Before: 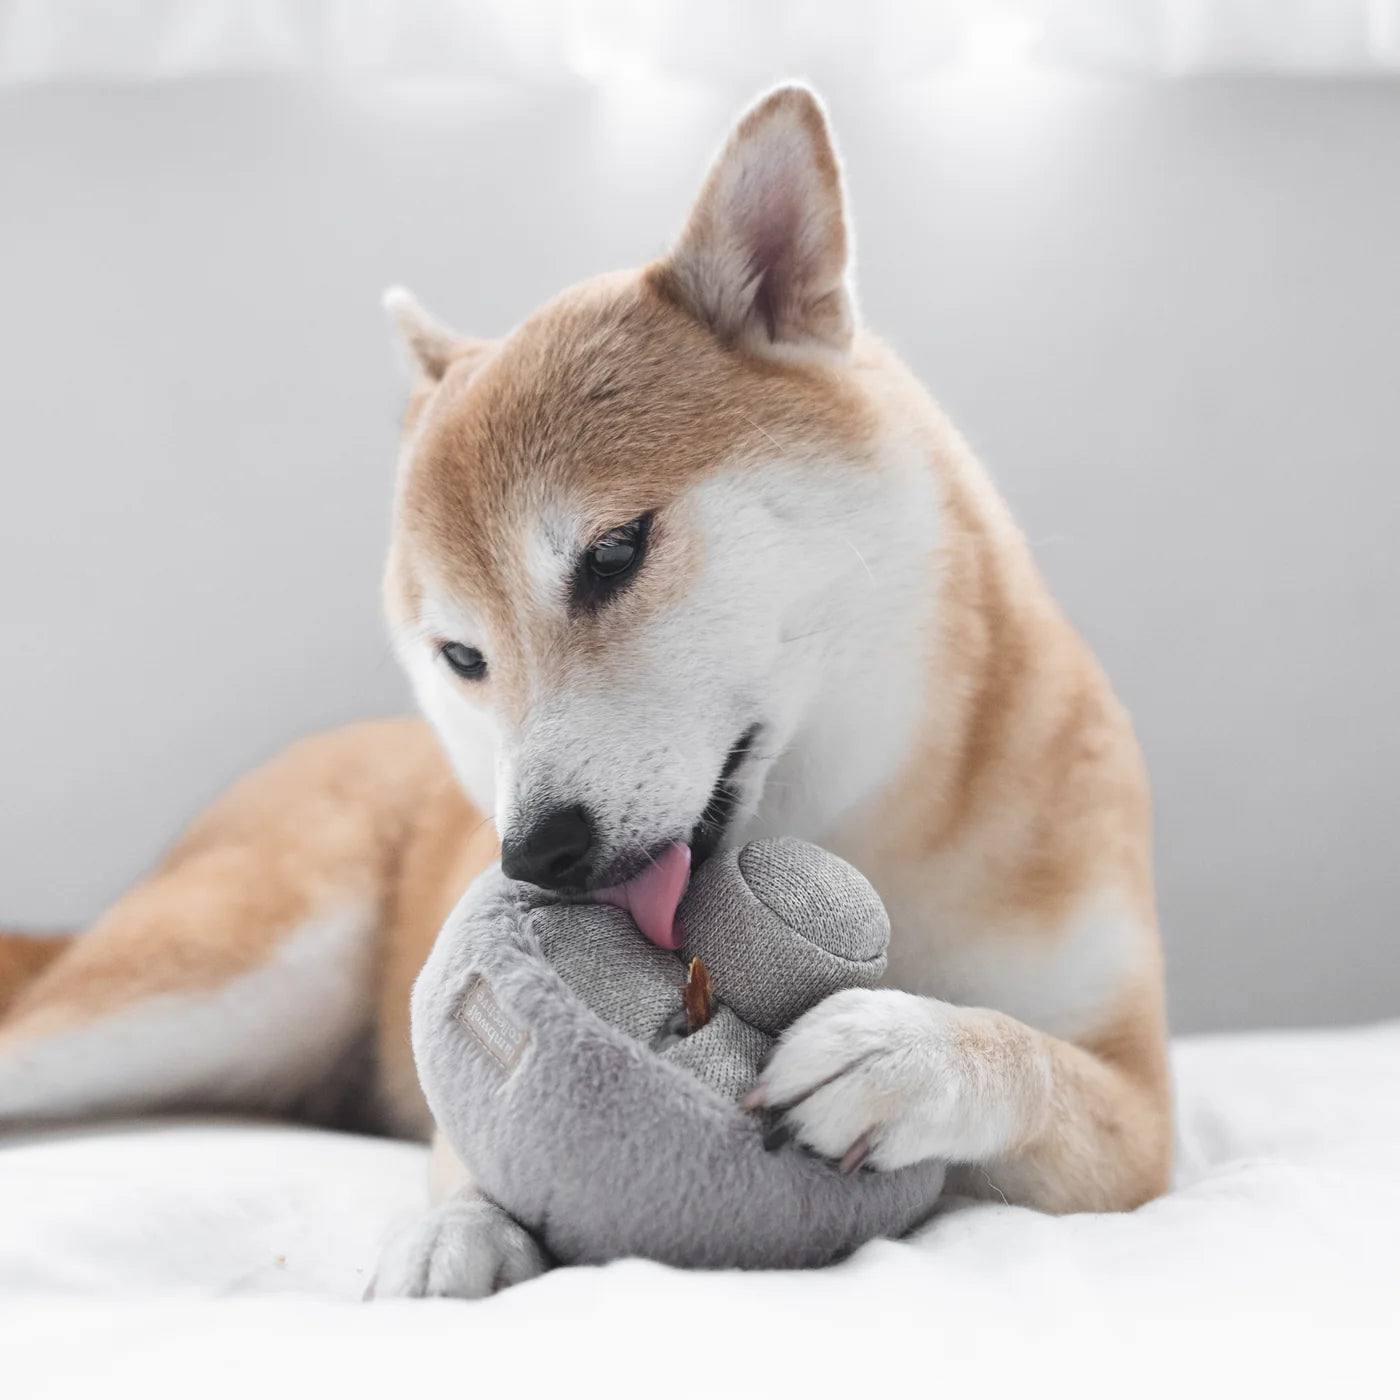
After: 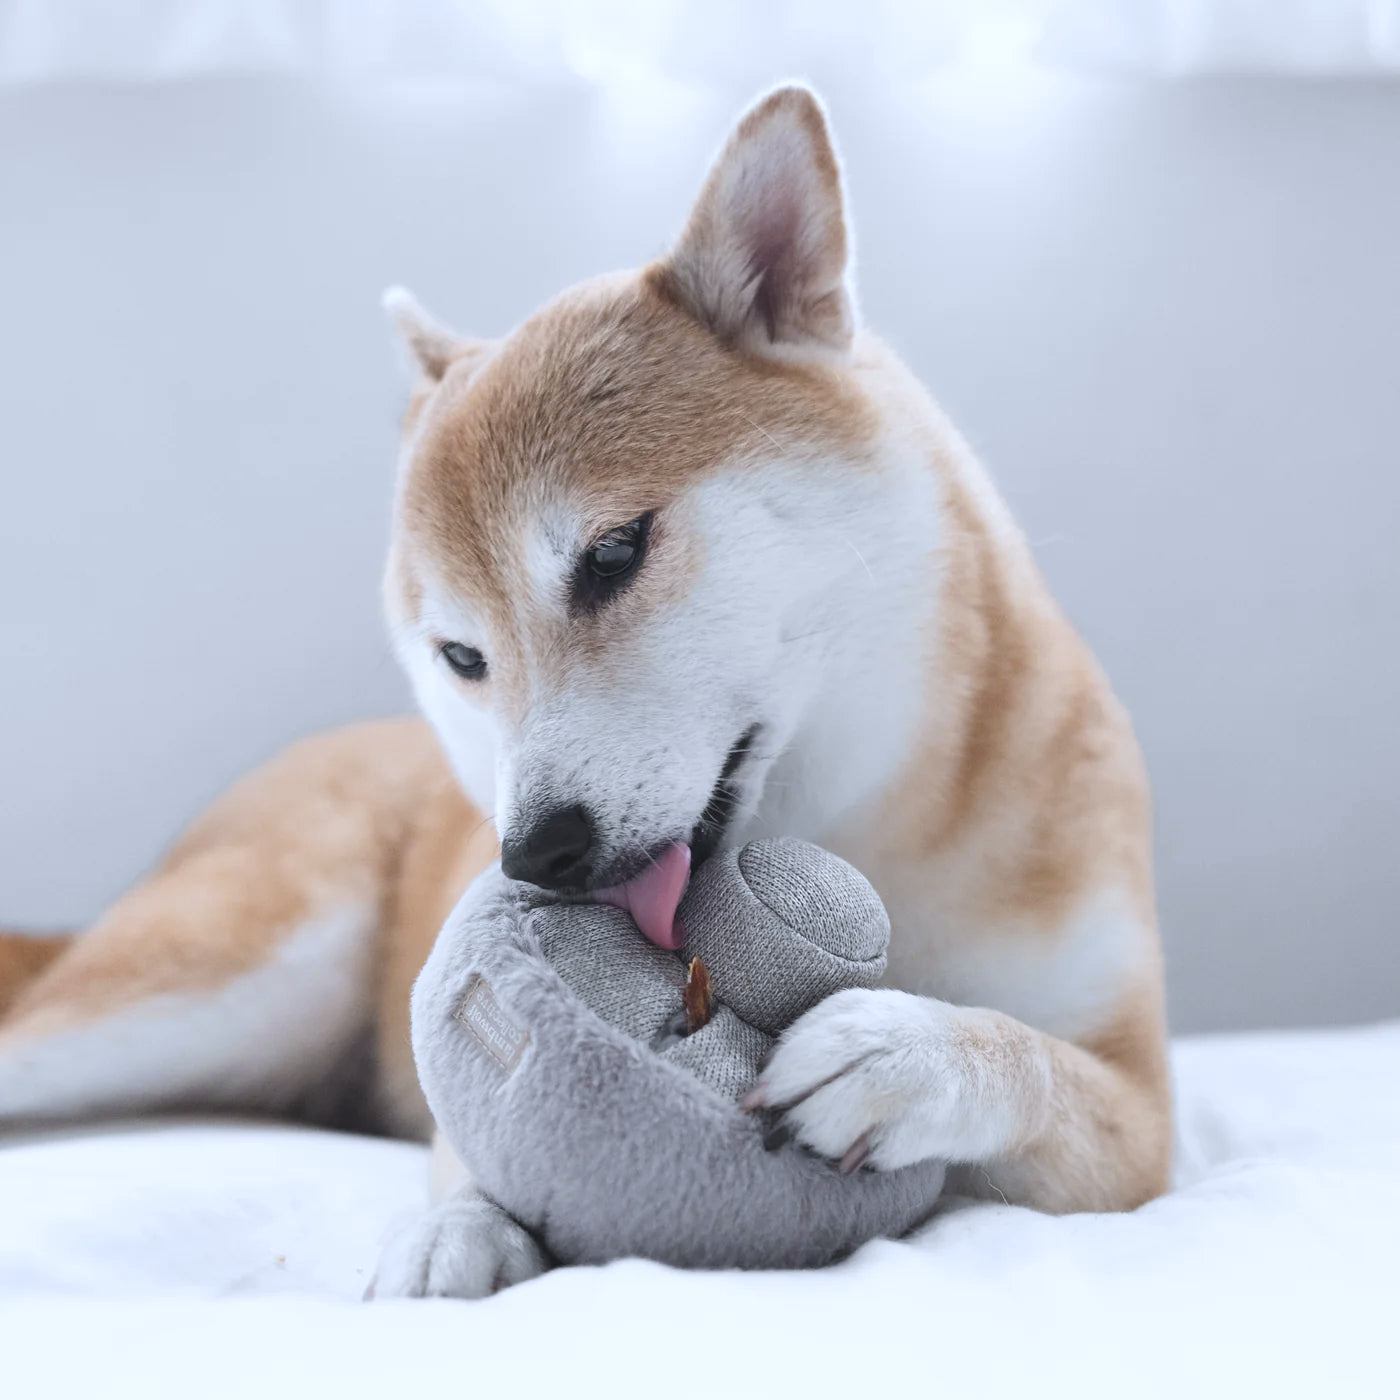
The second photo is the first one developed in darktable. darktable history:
white balance: red 0.954, blue 1.079
contrast equalizer: y [[0.5 ×6], [0.5 ×6], [0.5, 0.5, 0.501, 0.545, 0.707, 0.863], [0 ×6], [0 ×6]]
